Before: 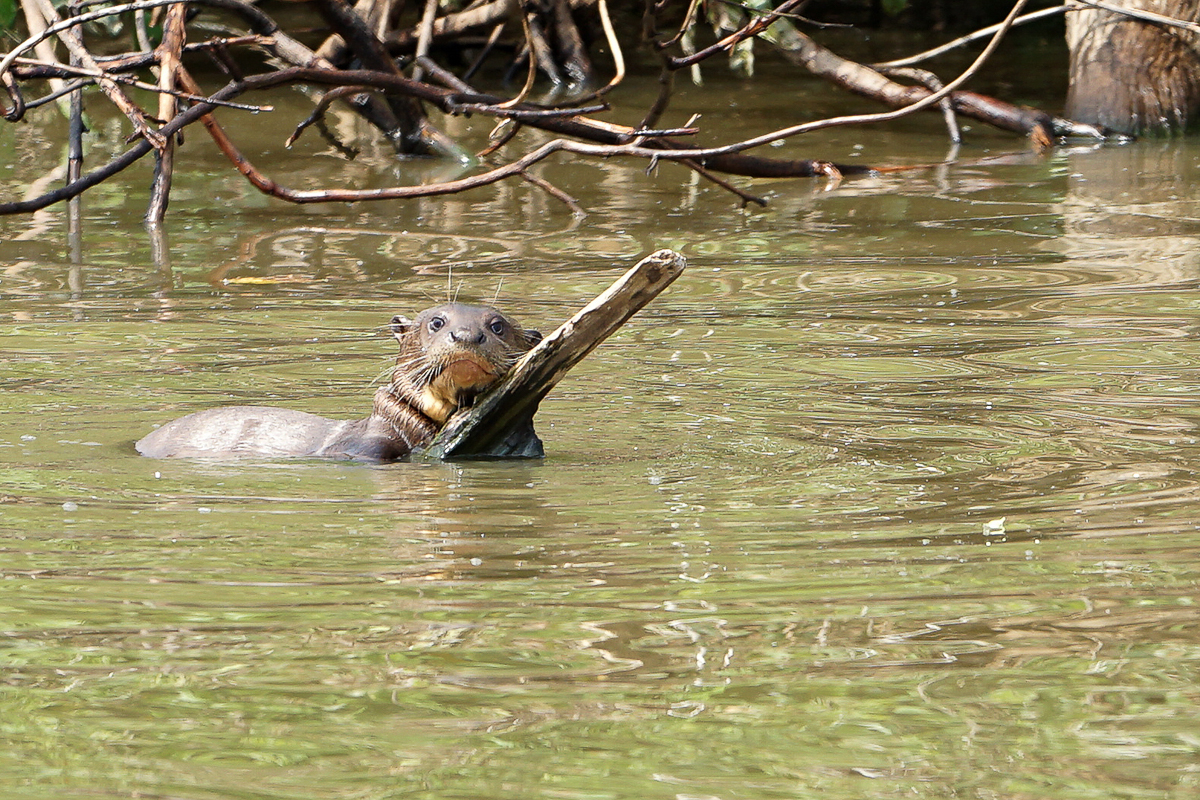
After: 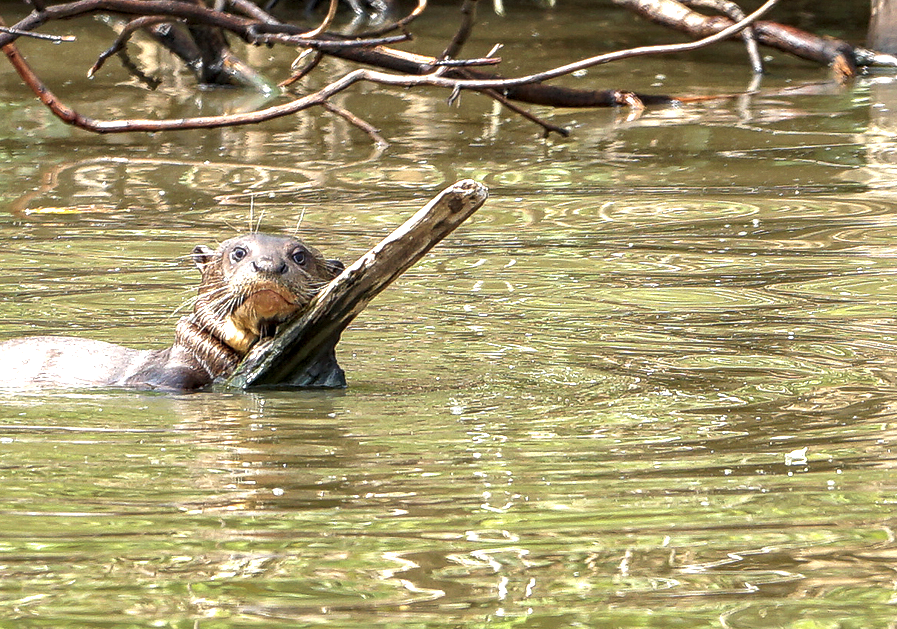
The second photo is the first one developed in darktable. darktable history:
crop: left 16.55%, top 8.802%, right 8.65%, bottom 12.454%
exposure: black level correction -0.002, exposure 0.539 EV, compensate exposure bias true, compensate highlight preservation false
contrast brightness saturation: saturation -0.069
local contrast: detail 150%
shadows and highlights: shadows color adjustment 98.01%, highlights color adjustment 58.37%
